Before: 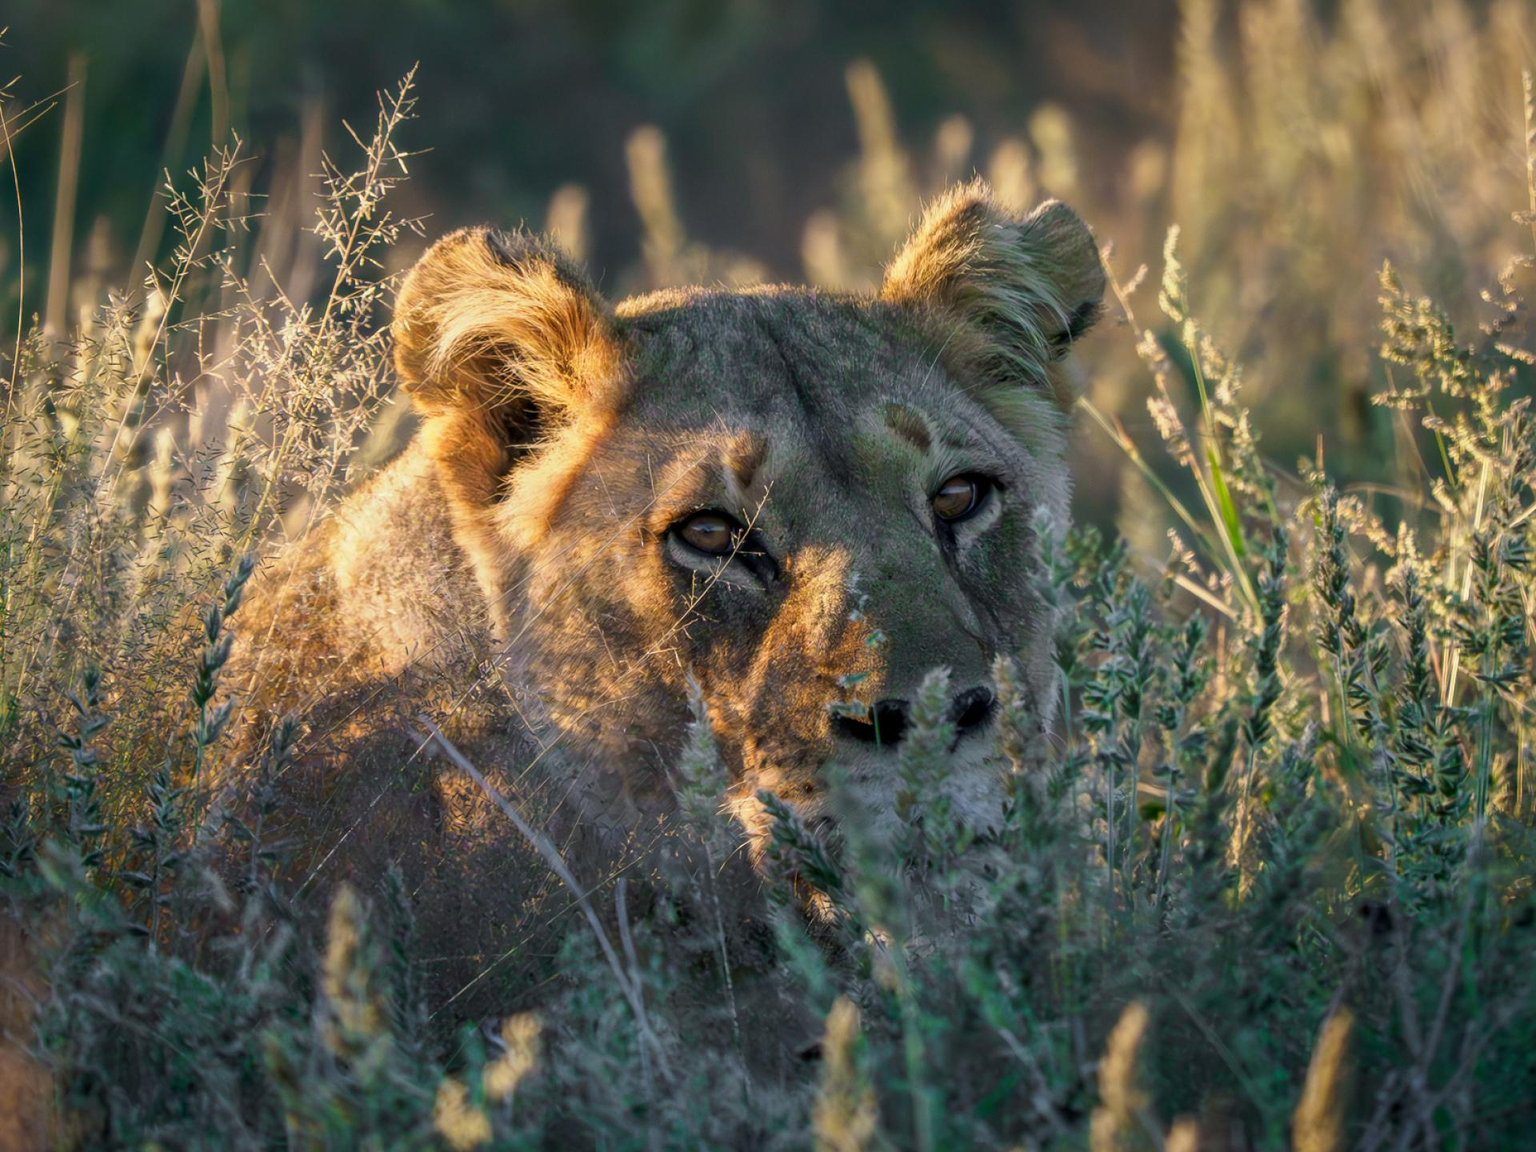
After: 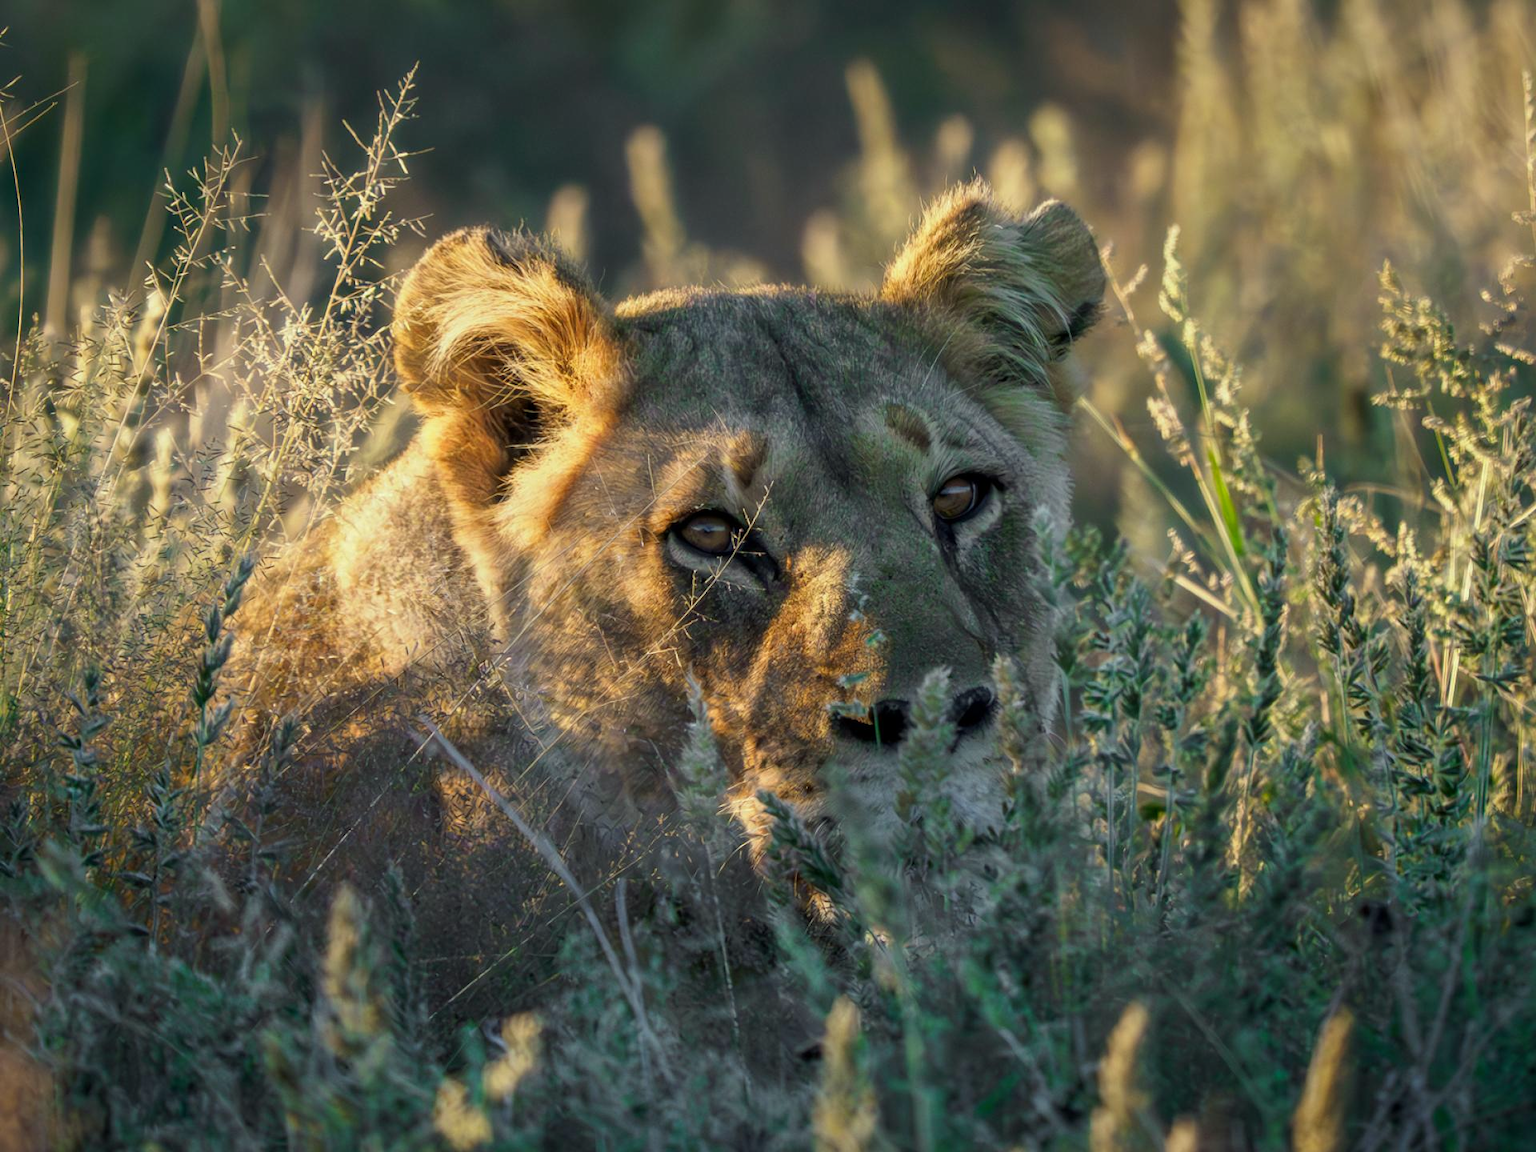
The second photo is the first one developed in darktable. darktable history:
color correction: highlights a* -4.64, highlights b* 5.04, saturation 0.96
